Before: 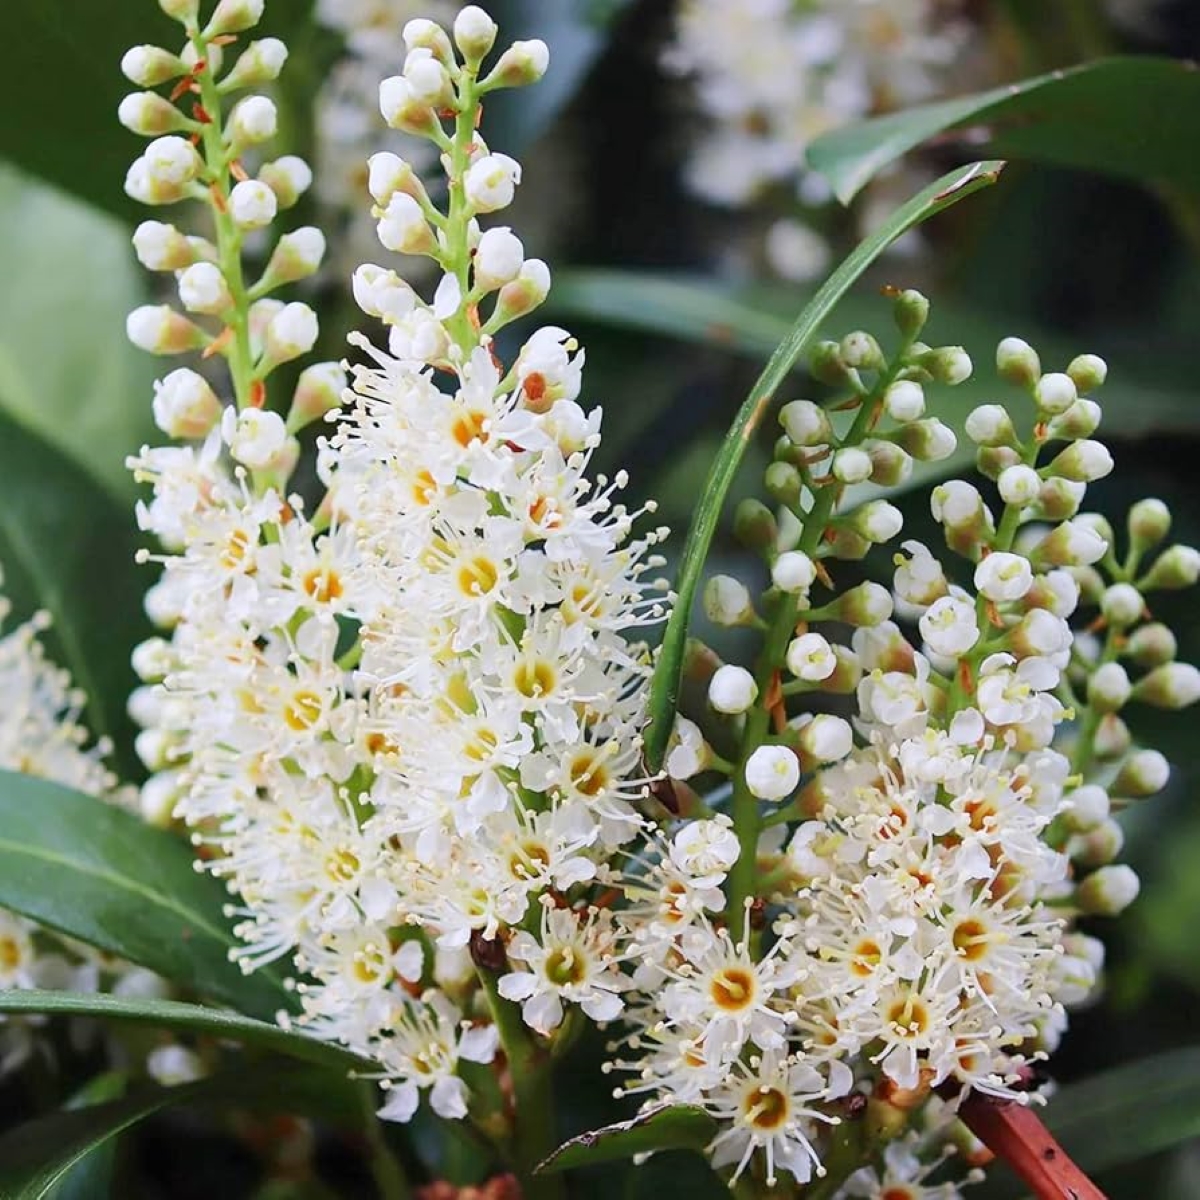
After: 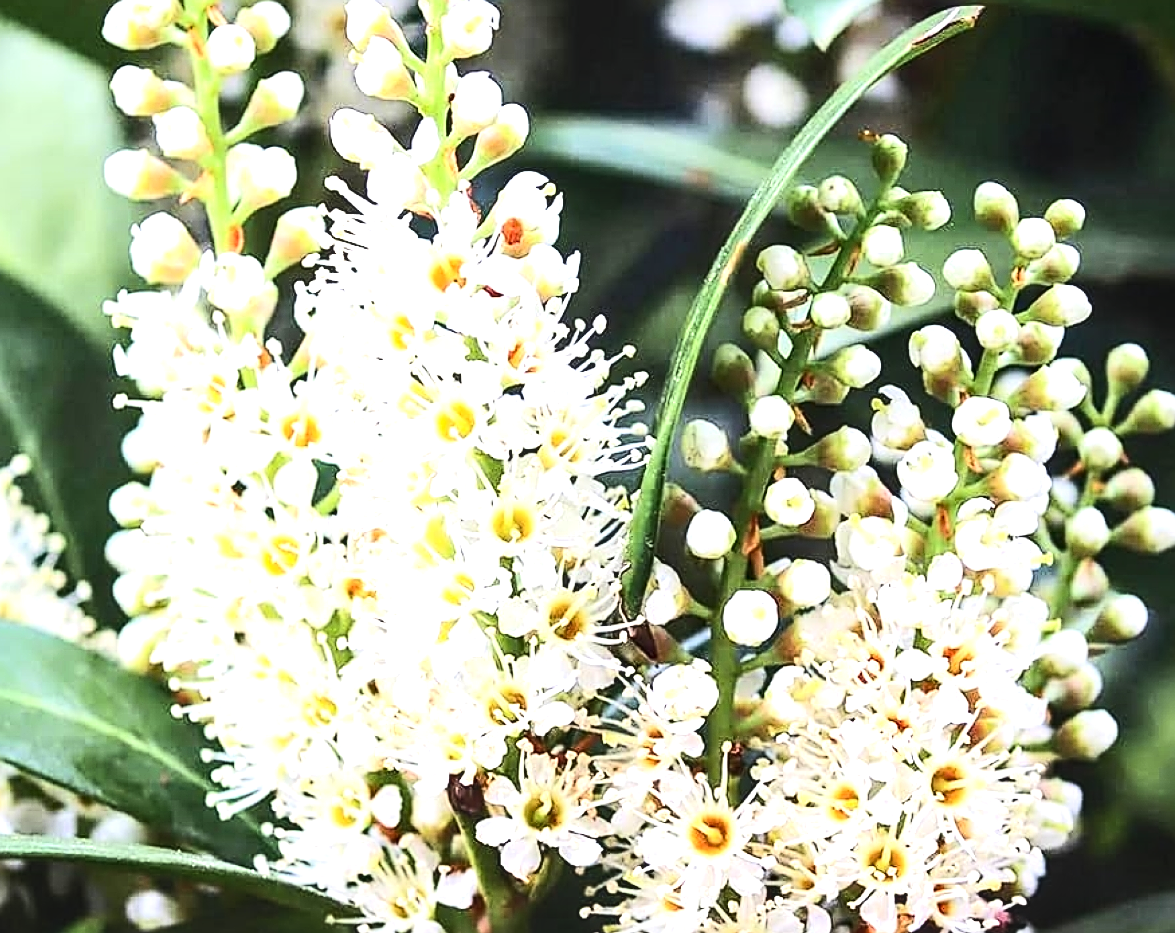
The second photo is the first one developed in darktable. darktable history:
sharpen: amount 0.589
exposure: black level correction 0, exposure 0.499 EV, compensate highlight preservation false
contrast brightness saturation: contrast 0.244, brightness 0.091
tone equalizer: -8 EV -0.732 EV, -7 EV -0.715 EV, -6 EV -0.621 EV, -5 EV -0.421 EV, -3 EV 0.395 EV, -2 EV 0.6 EV, -1 EV 0.694 EV, +0 EV 0.733 EV, edges refinement/feathering 500, mask exposure compensation -1.57 EV, preserve details no
local contrast: on, module defaults
crop and rotate: left 1.889%, top 12.959%, right 0.134%, bottom 9.277%
